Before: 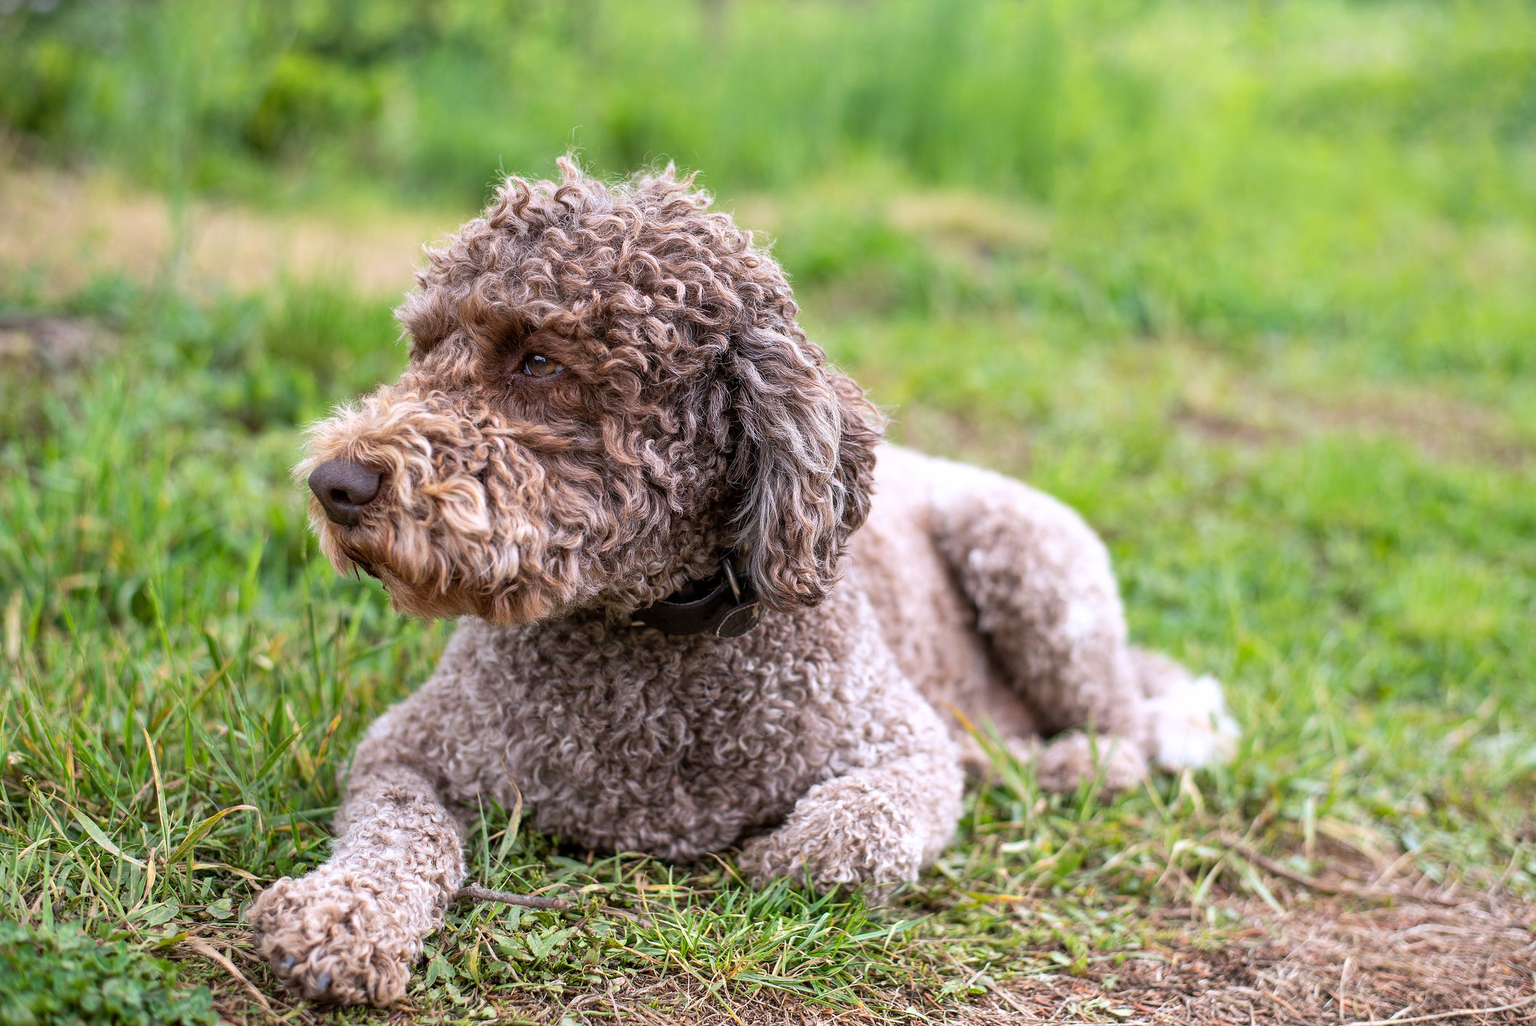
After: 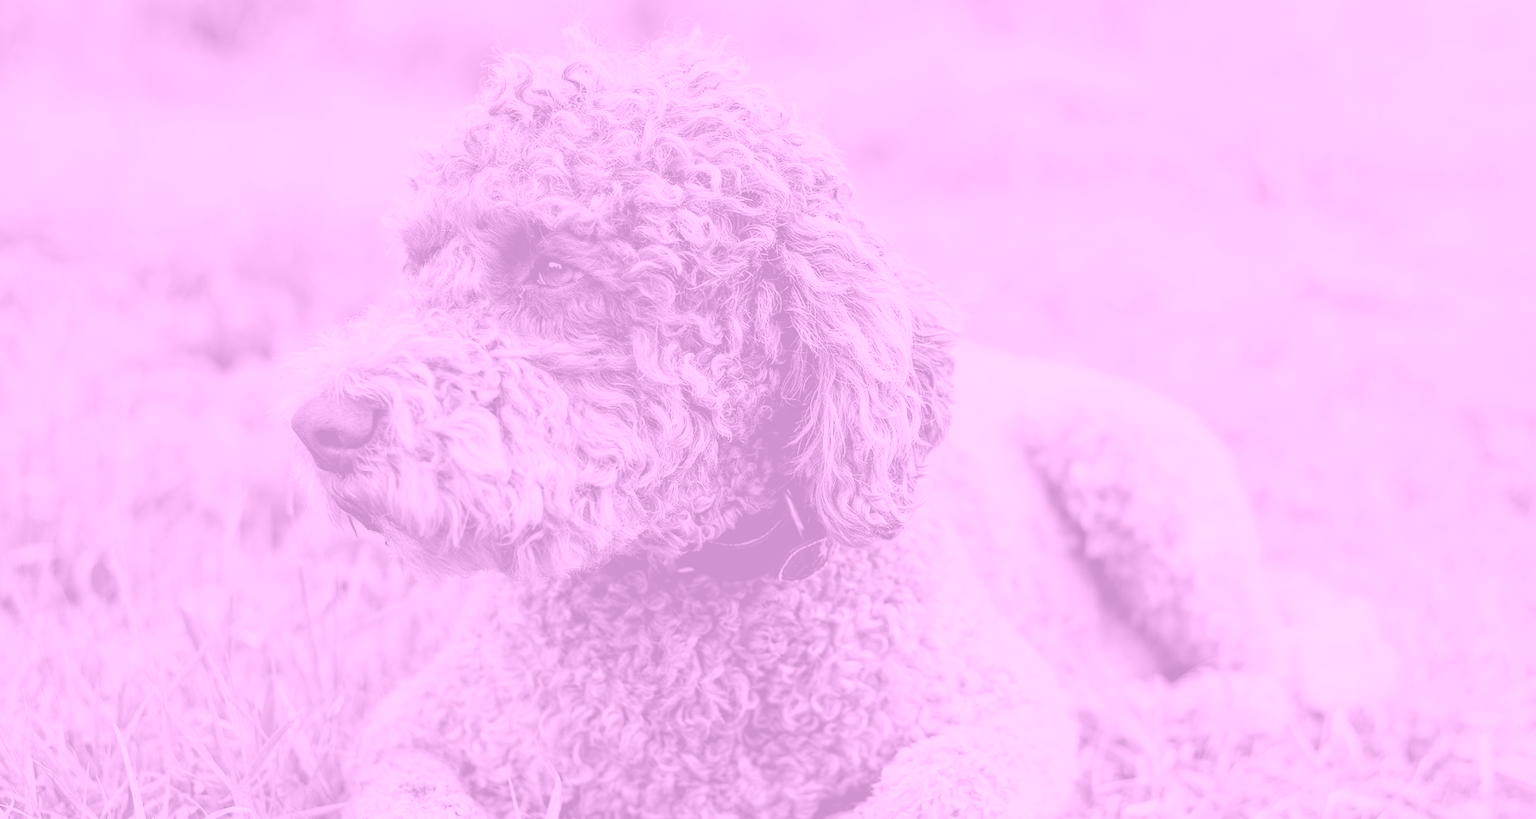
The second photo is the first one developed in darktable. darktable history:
crop and rotate: left 2.425%, top 11.305%, right 9.6%, bottom 15.08%
haze removal: compatibility mode true, adaptive false
rotate and perspective: rotation -3°, crop left 0.031, crop right 0.968, crop top 0.07, crop bottom 0.93
filmic rgb: black relative exposure -6.98 EV, white relative exposure 5.63 EV, hardness 2.86
colorize: hue 331.2°, saturation 75%, source mix 30.28%, lightness 70.52%, version 1
